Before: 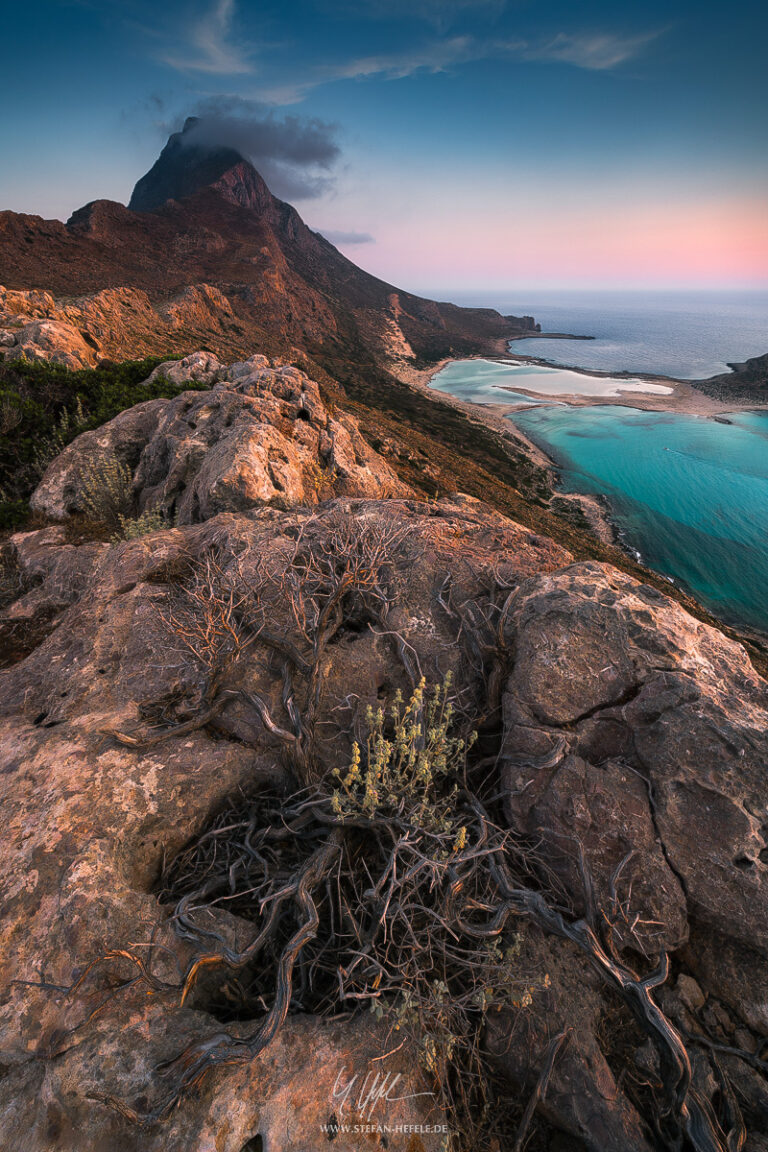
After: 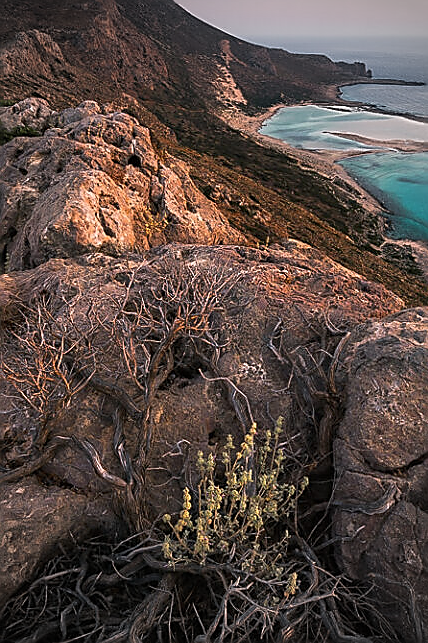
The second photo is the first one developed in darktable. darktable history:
crop and rotate: left 22.13%, top 22.054%, right 22.026%, bottom 22.102%
vignetting: fall-off start 67.15%, brightness -0.442, saturation -0.691, width/height ratio 1.011, unbound false
sharpen: radius 1.4, amount 1.25, threshold 0.7
